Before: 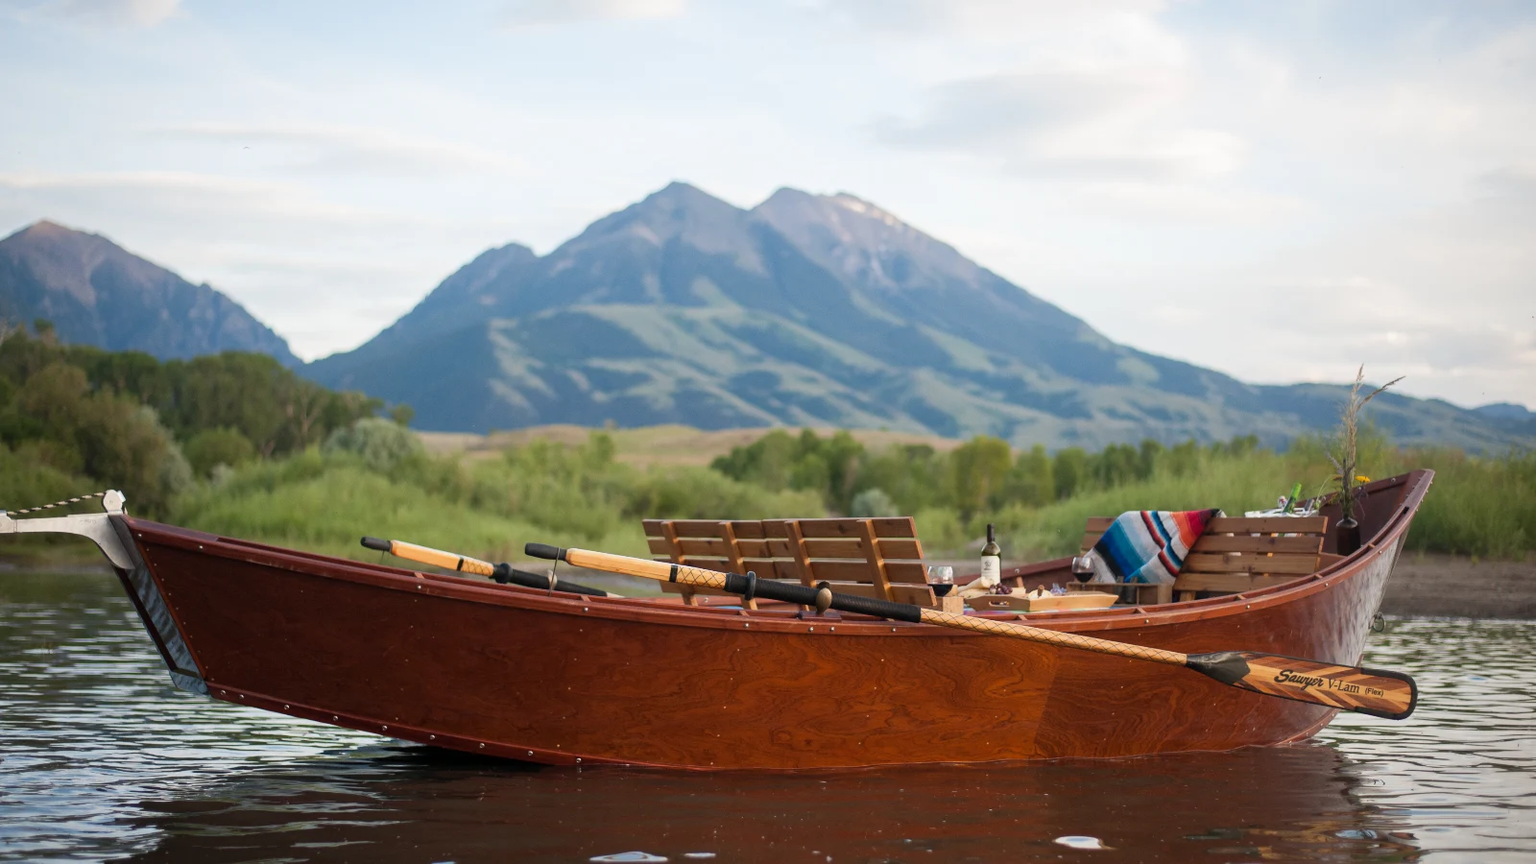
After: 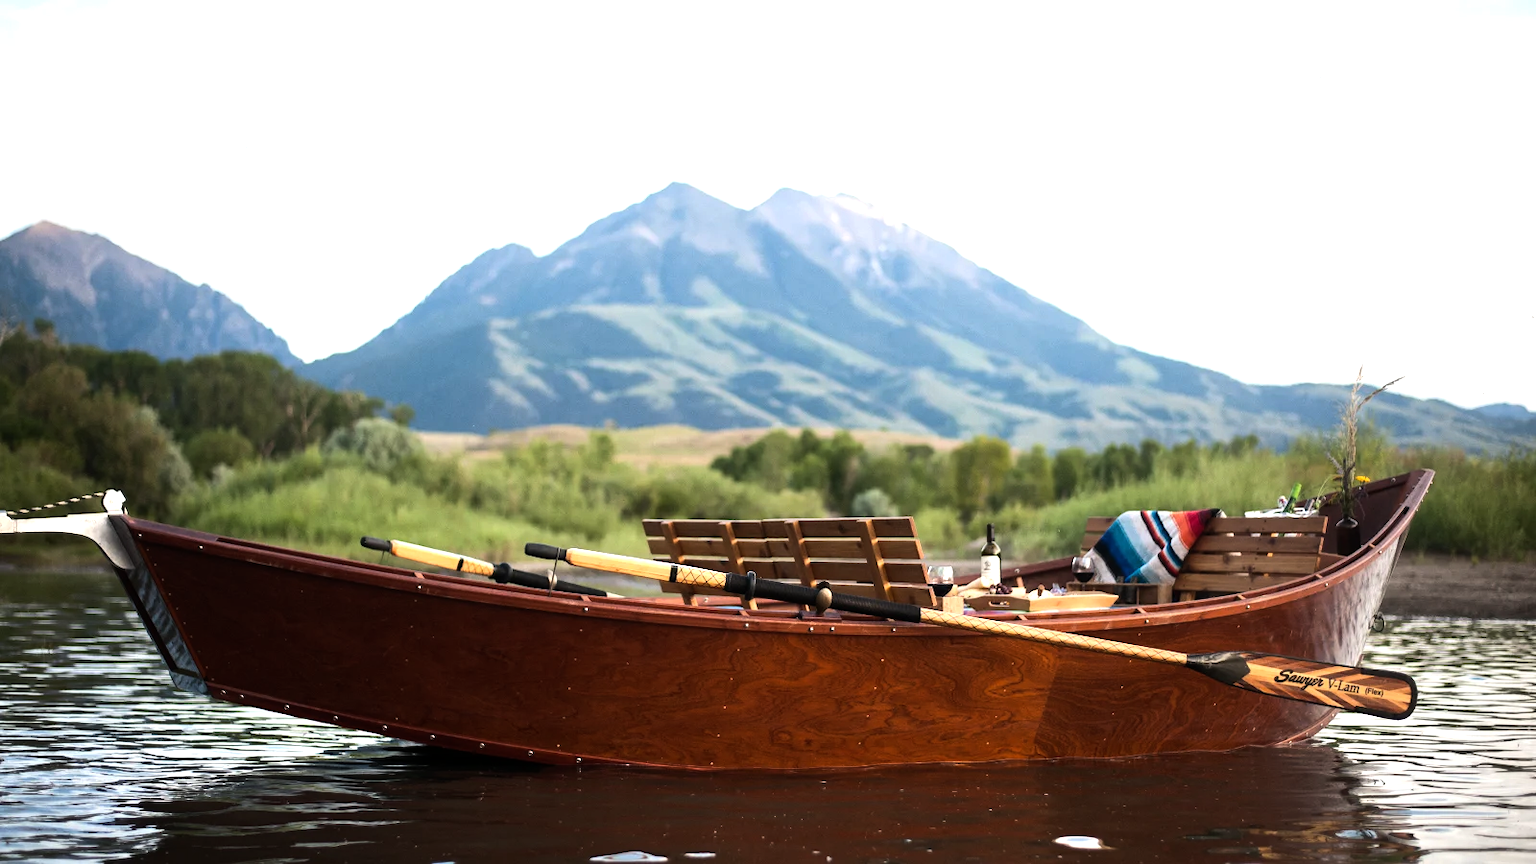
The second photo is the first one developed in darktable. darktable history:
tone equalizer: -8 EV -1.11 EV, -7 EV -1.05 EV, -6 EV -0.841 EV, -5 EV -0.573 EV, -3 EV 0.592 EV, -2 EV 0.841 EV, -1 EV 0.996 EV, +0 EV 1.06 EV, edges refinement/feathering 500, mask exposure compensation -1.57 EV, preserve details no
